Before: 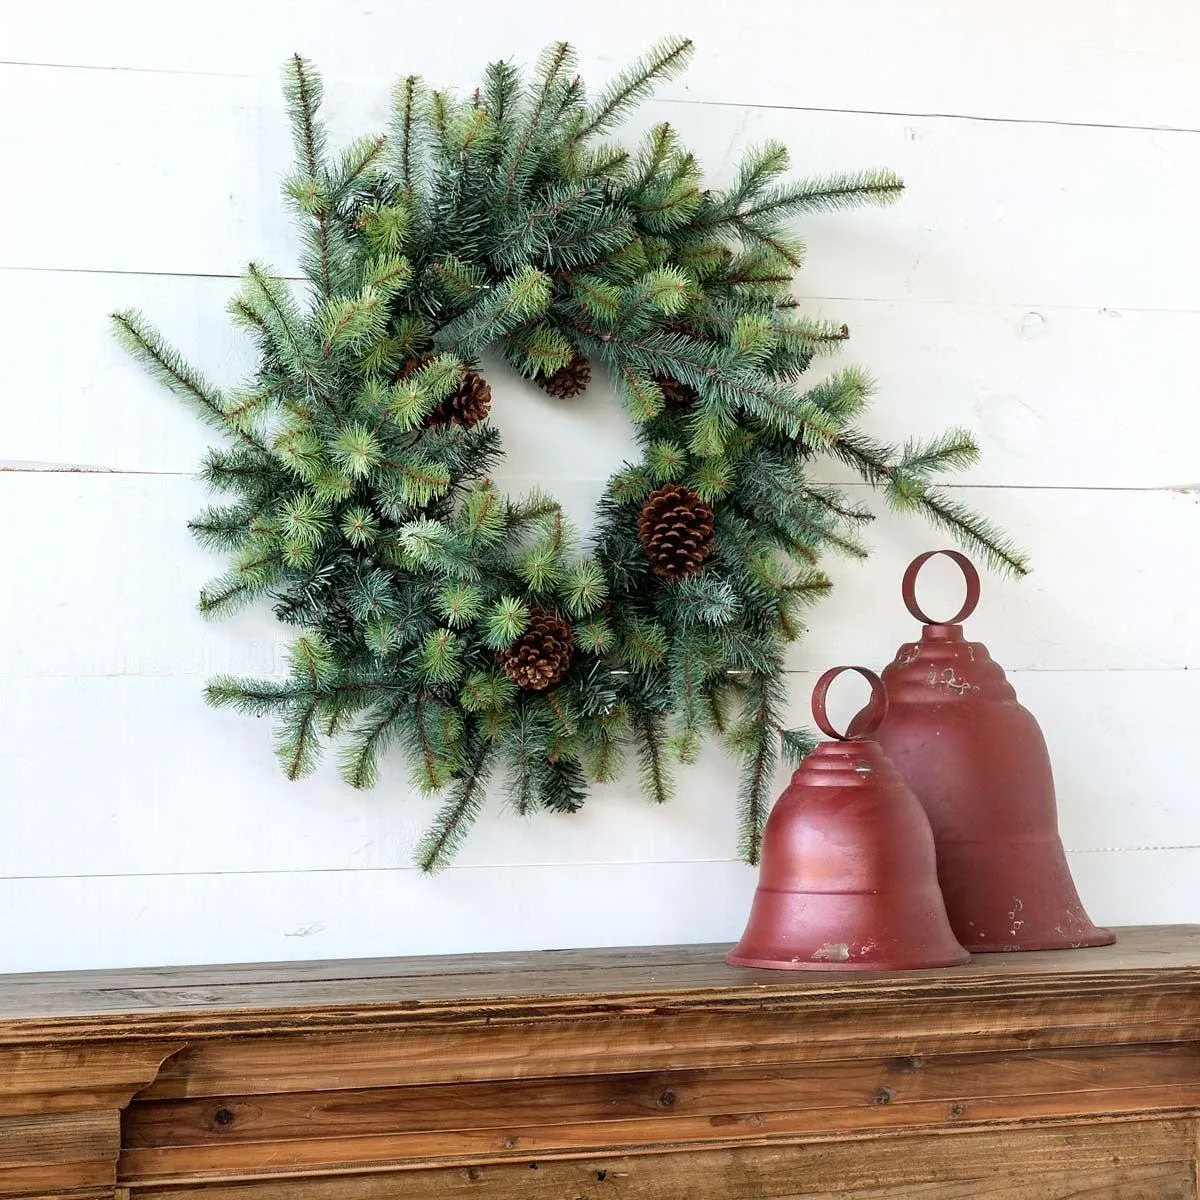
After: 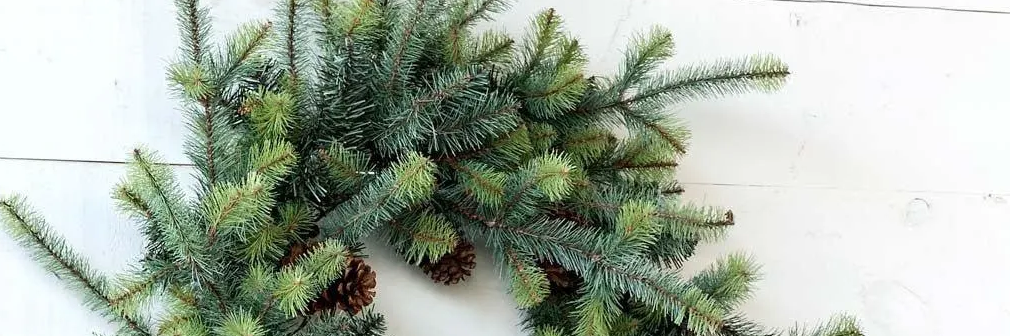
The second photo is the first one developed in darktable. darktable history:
crop and rotate: left 9.643%, top 9.507%, right 6.127%, bottom 62.431%
